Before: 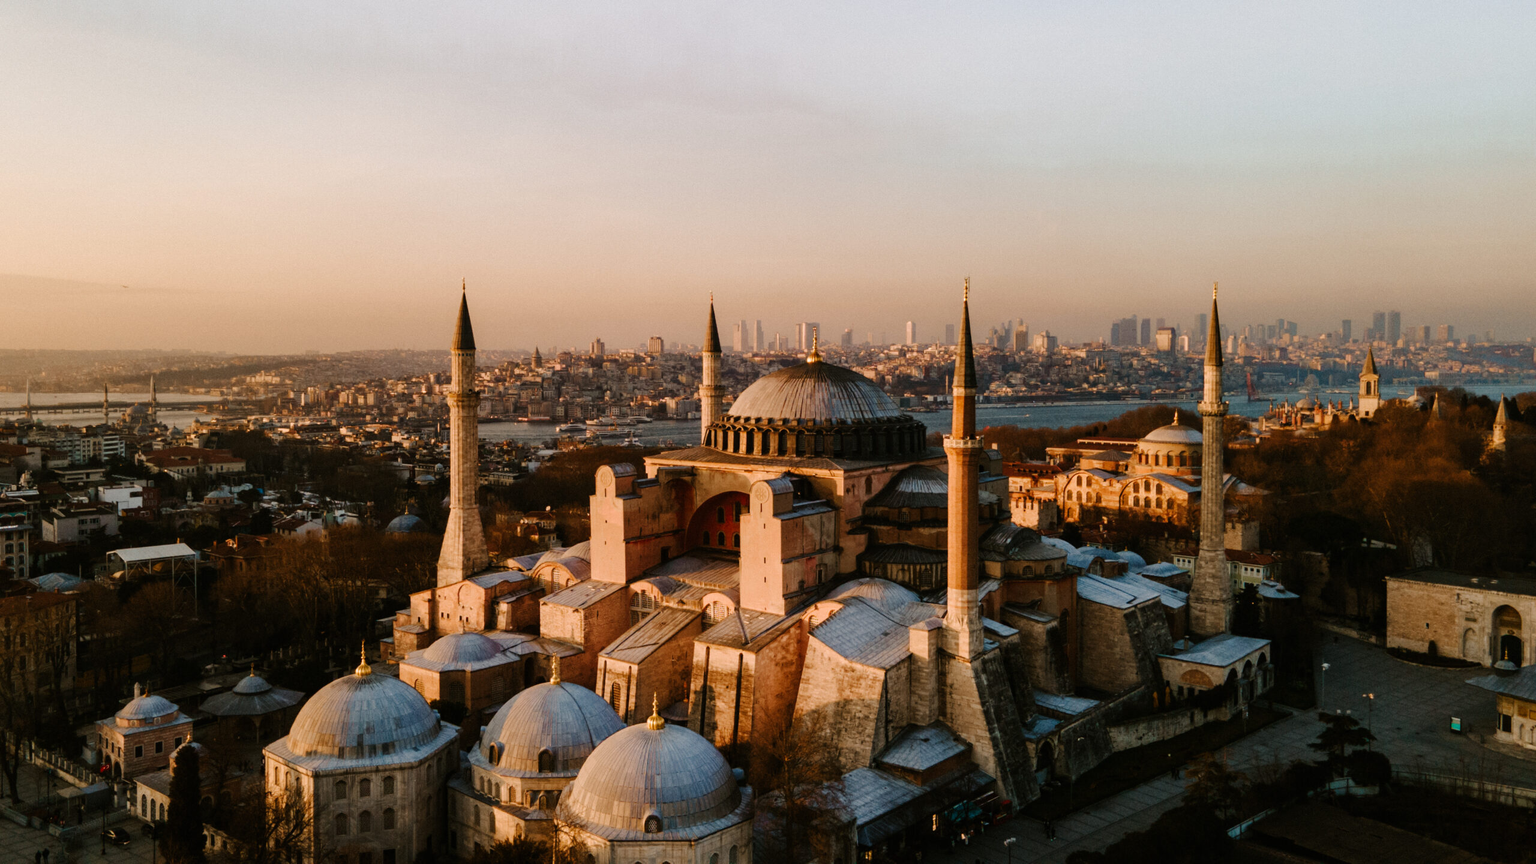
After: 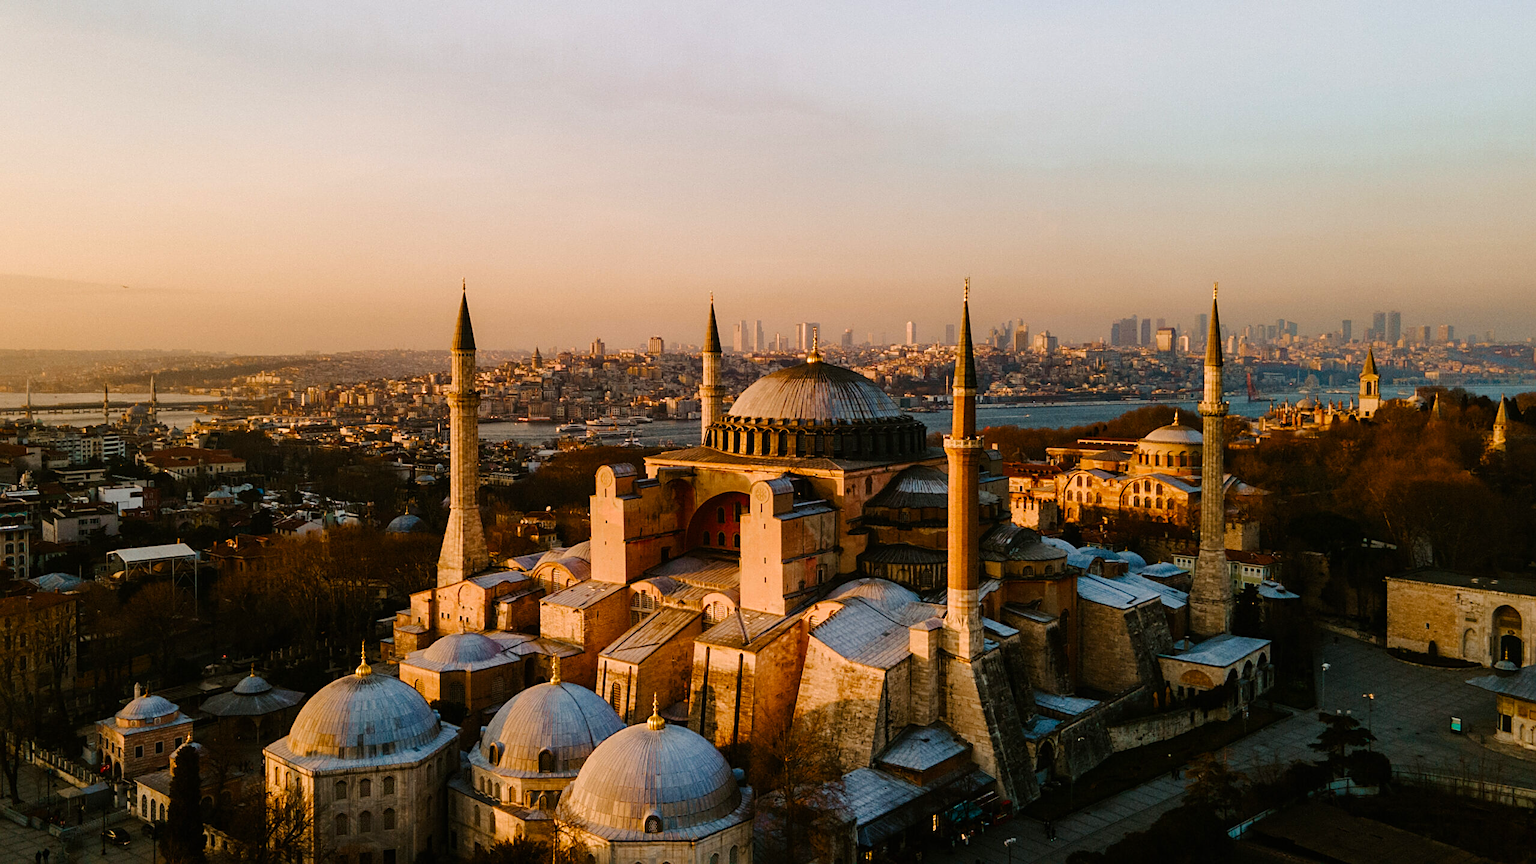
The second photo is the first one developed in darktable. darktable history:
color balance rgb: perceptual saturation grading › global saturation 19.441%, global vibrance 20%
sharpen: on, module defaults
